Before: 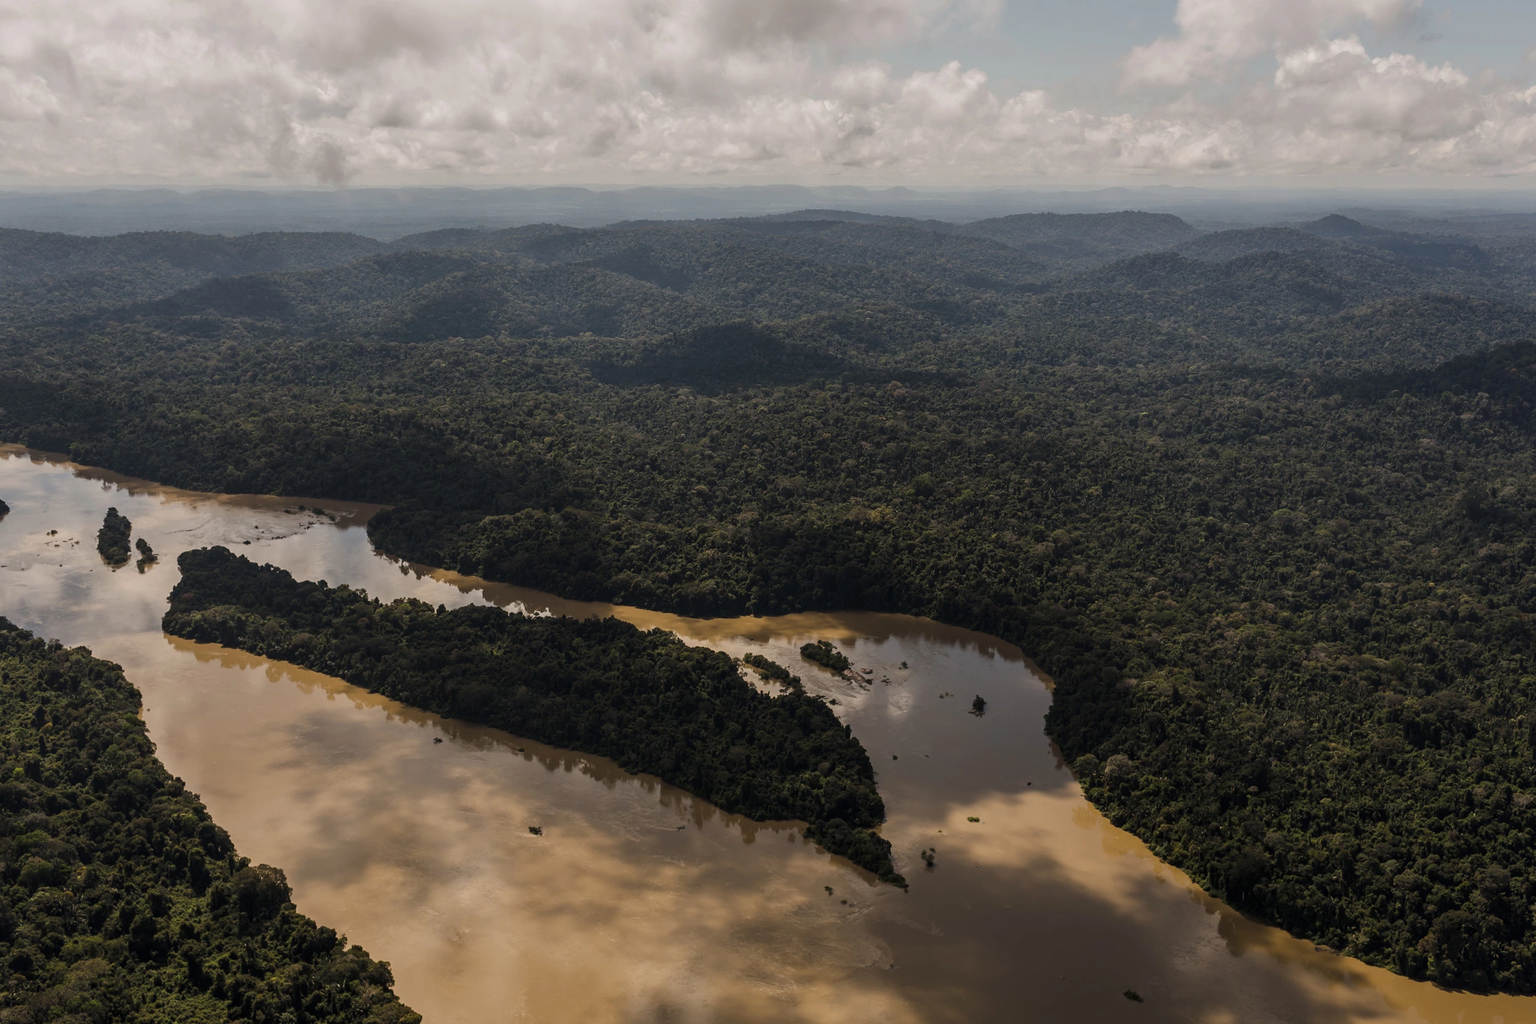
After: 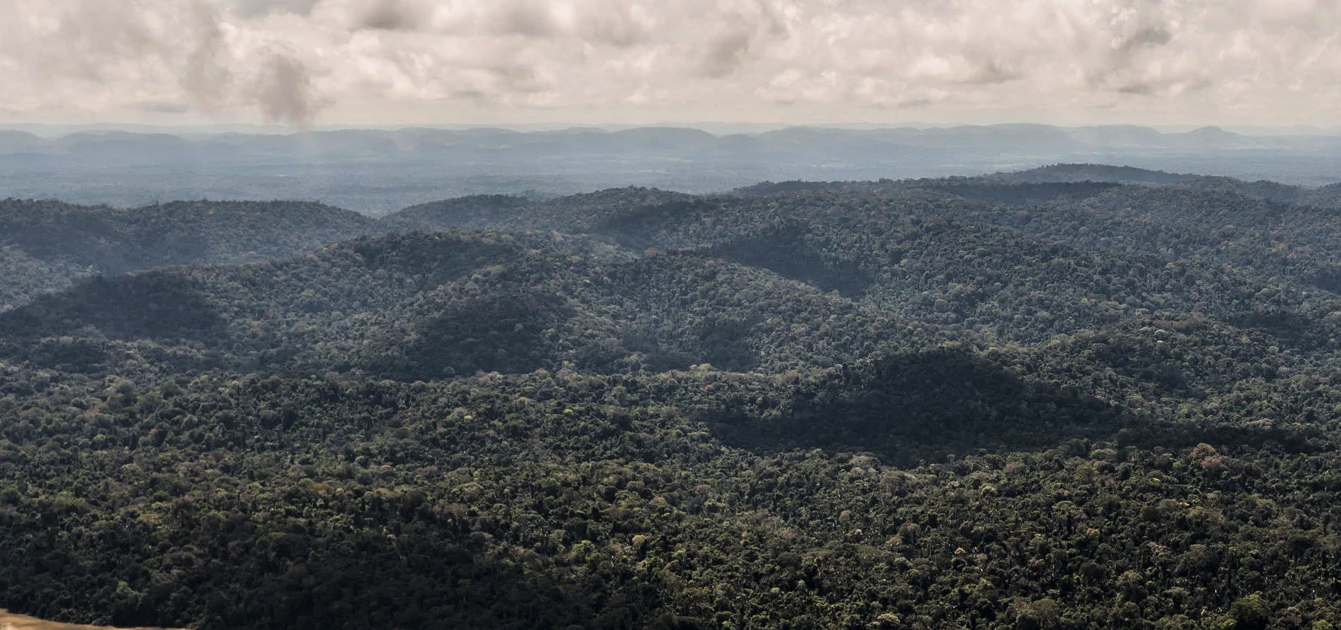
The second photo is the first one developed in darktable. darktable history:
tone curve: curves: ch0 [(0, 0) (0.004, 0.001) (0.133, 0.112) (0.325, 0.362) (0.832, 0.893) (1, 1)], color space Lab, linked channels, preserve colors none
crop: left 10.121%, top 10.631%, right 36.218%, bottom 51.526%
velvia: on, module defaults
contrast equalizer: y [[0.601, 0.6, 0.598, 0.598, 0.6, 0.601], [0.5 ×6], [0.5 ×6], [0 ×6], [0 ×6]]
exposure: exposure -0.041 EV, compensate highlight preservation false
